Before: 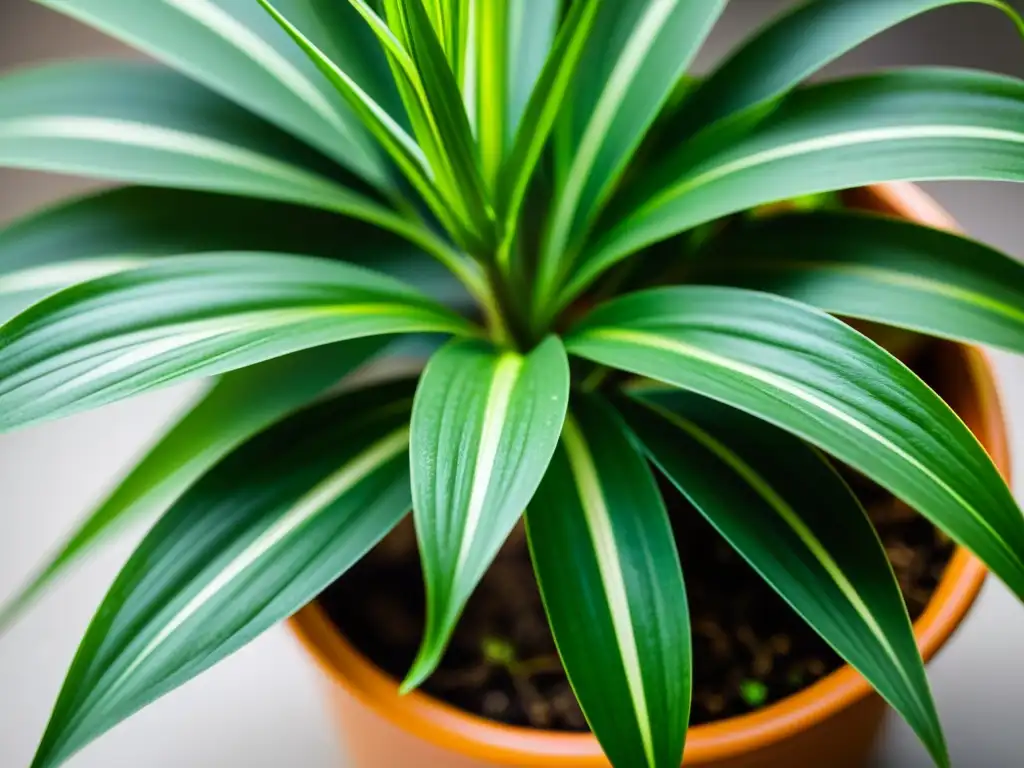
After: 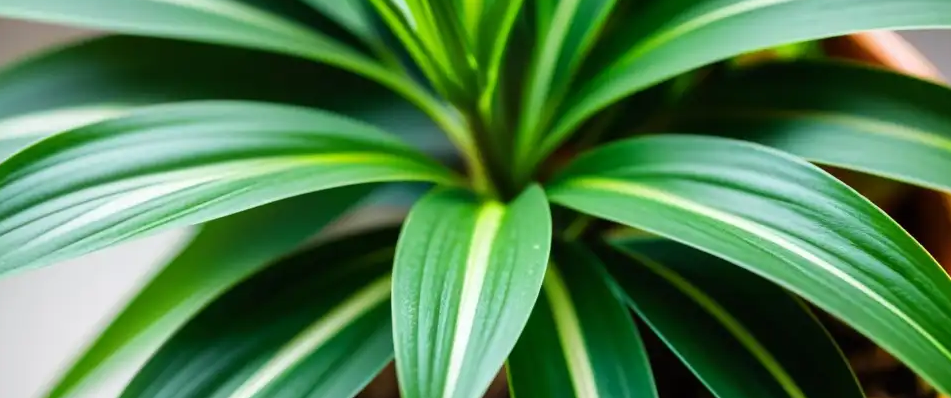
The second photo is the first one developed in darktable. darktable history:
crop: left 1.854%, top 19.69%, right 5.236%, bottom 28.39%
